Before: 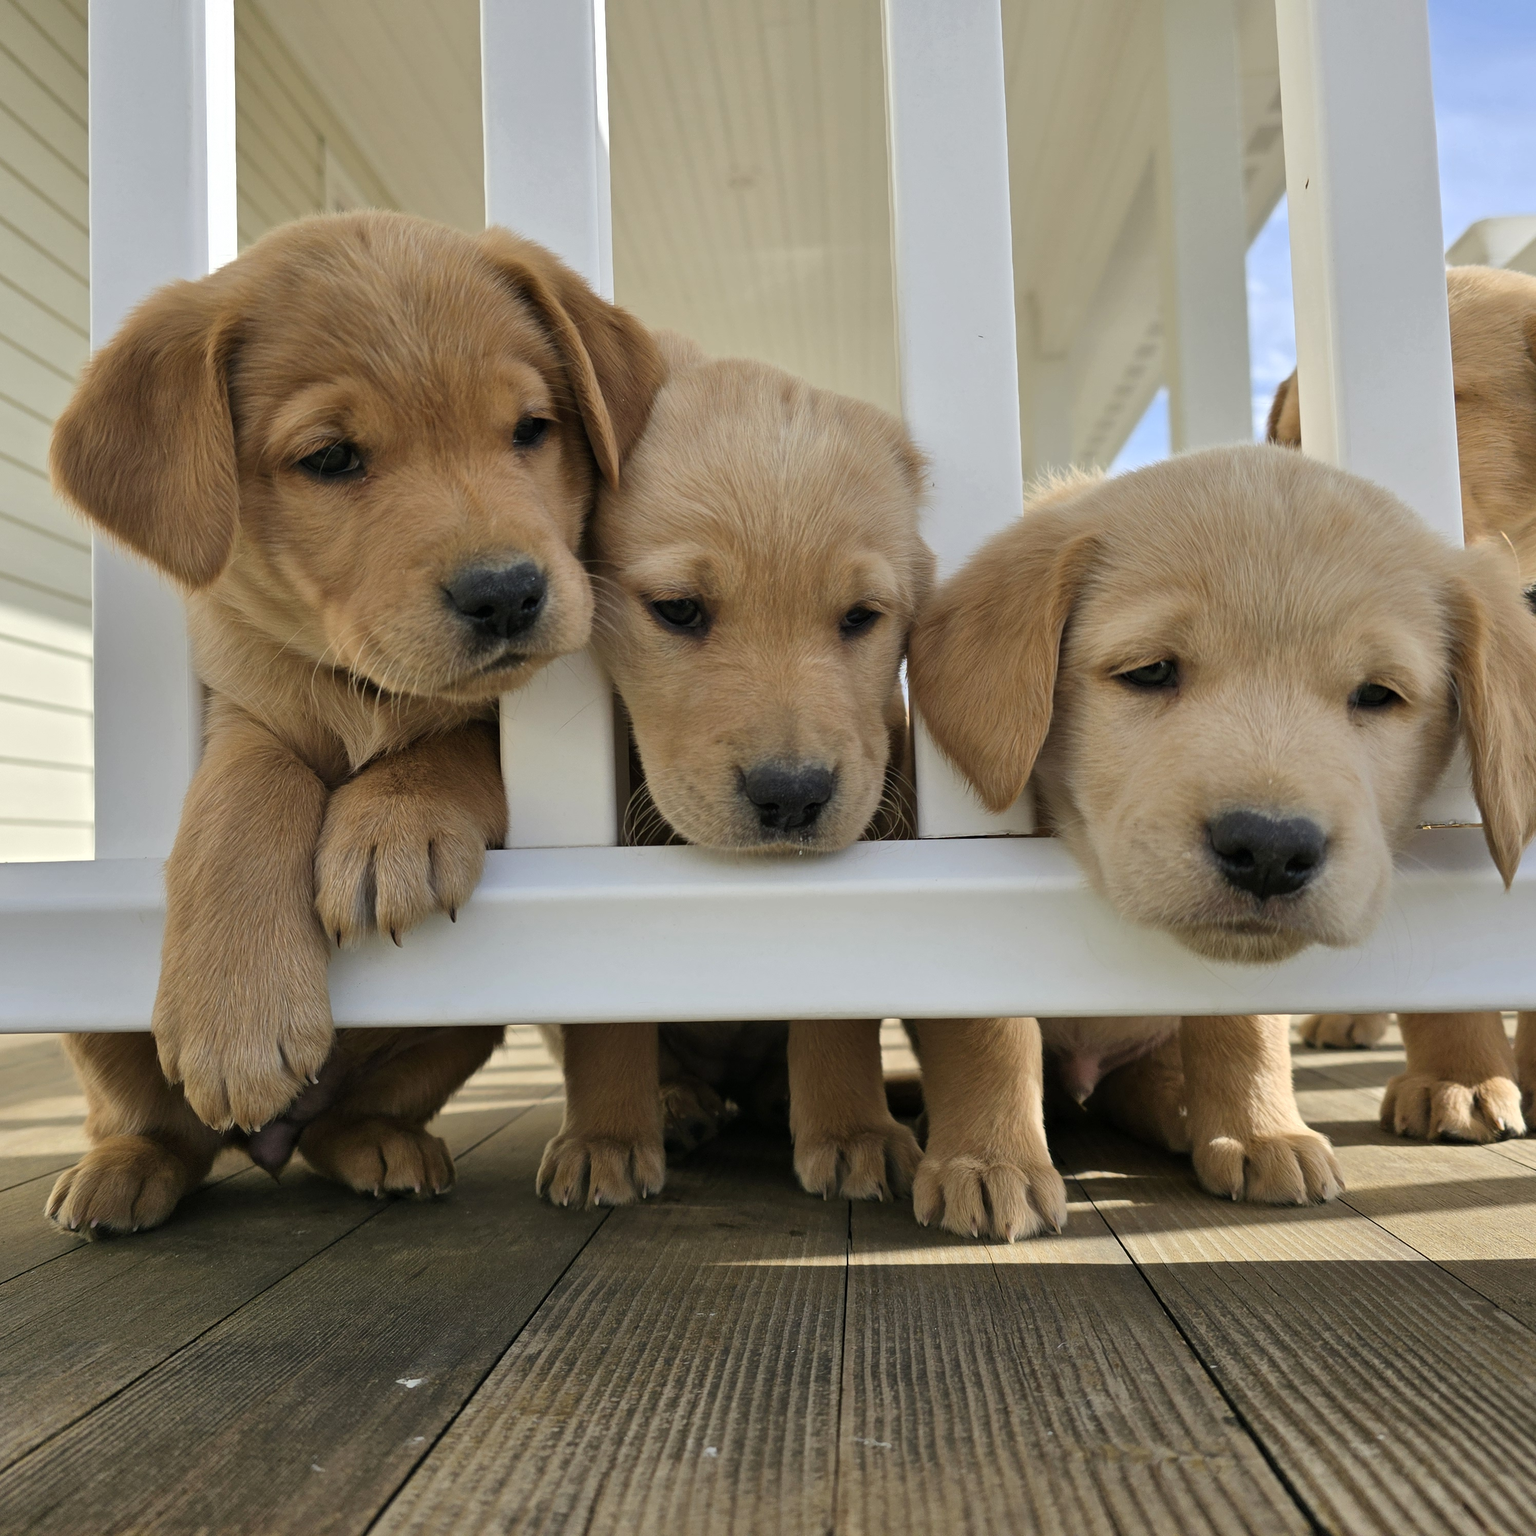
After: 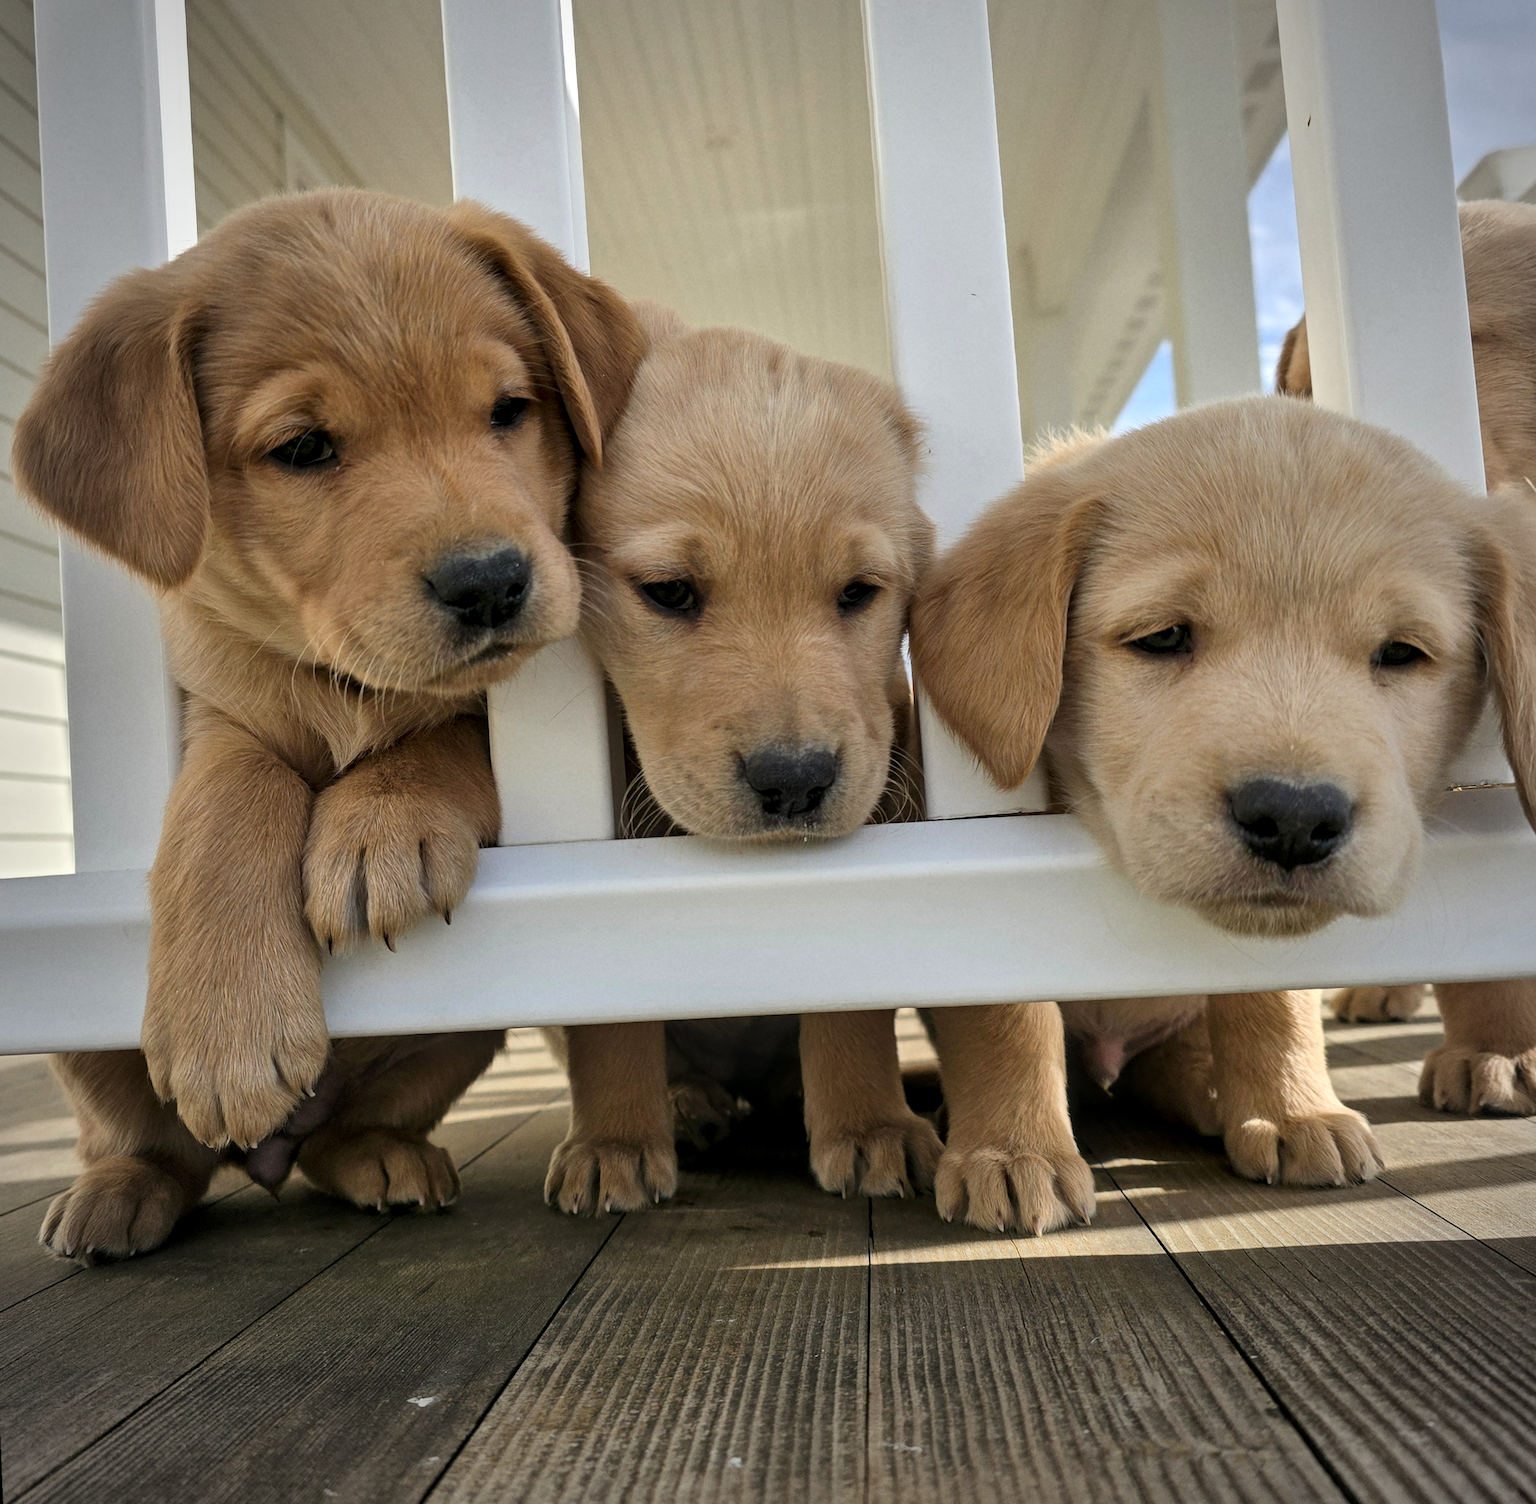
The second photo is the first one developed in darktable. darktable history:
grain: coarseness 14.57 ISO, strength 8.8%
rotate and perspective: rotation -2.12°, lens shift (vertical) 0.009, lens shift (horizontal) -0.008, automatic cropping original format, crop left 0.036, crop right 0.964, crop top 0.05, crop bottom 0.959
sharpen: radius 5.325, amount 0.312, threshold 26.433
color zones: curves: ch0 [(0, 0.5) (0.143, 0.52) (0.286, 0.5) (0.429, 0.5) (0.571, 0.5) (0.714, 0.5) (0.857, 0.5) (1, 0.5)]; ch1 [(0, 0.489) (0.155, 0.45) (0.286, 0.466) (0.429, 0.5) (0.571, 0.5) (0.714, 0.5) (0.857, 0.5) (1, 0.489)]
tone equalizer: on, module defaults
vignetting: unbound false
local contrast: on, module defaults
